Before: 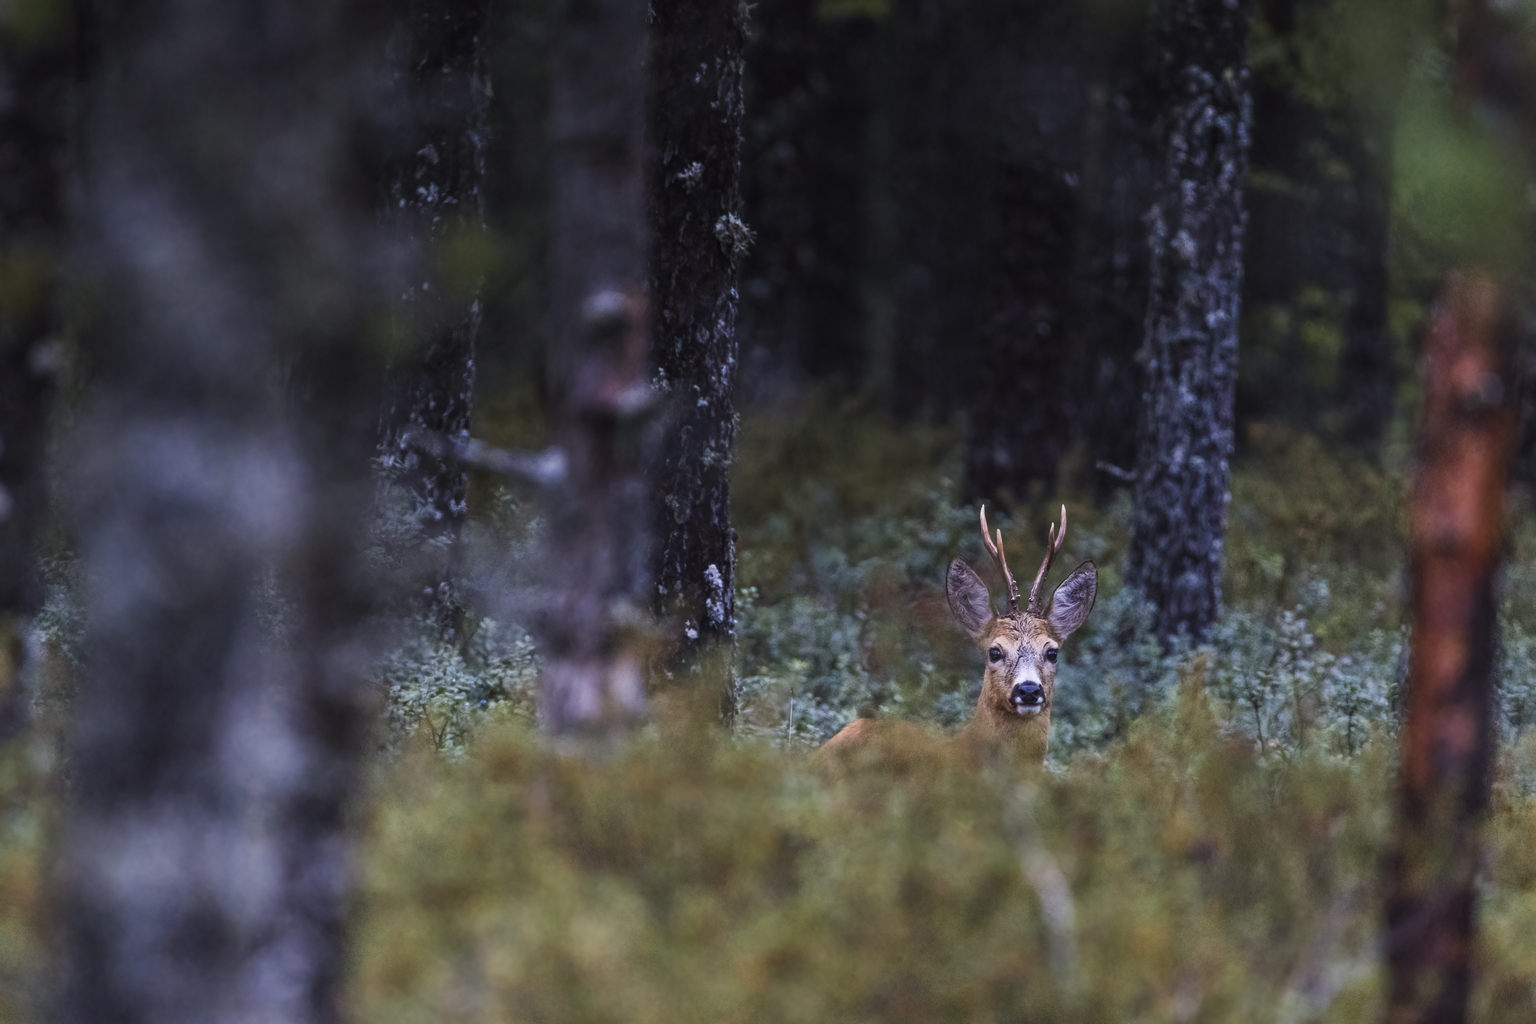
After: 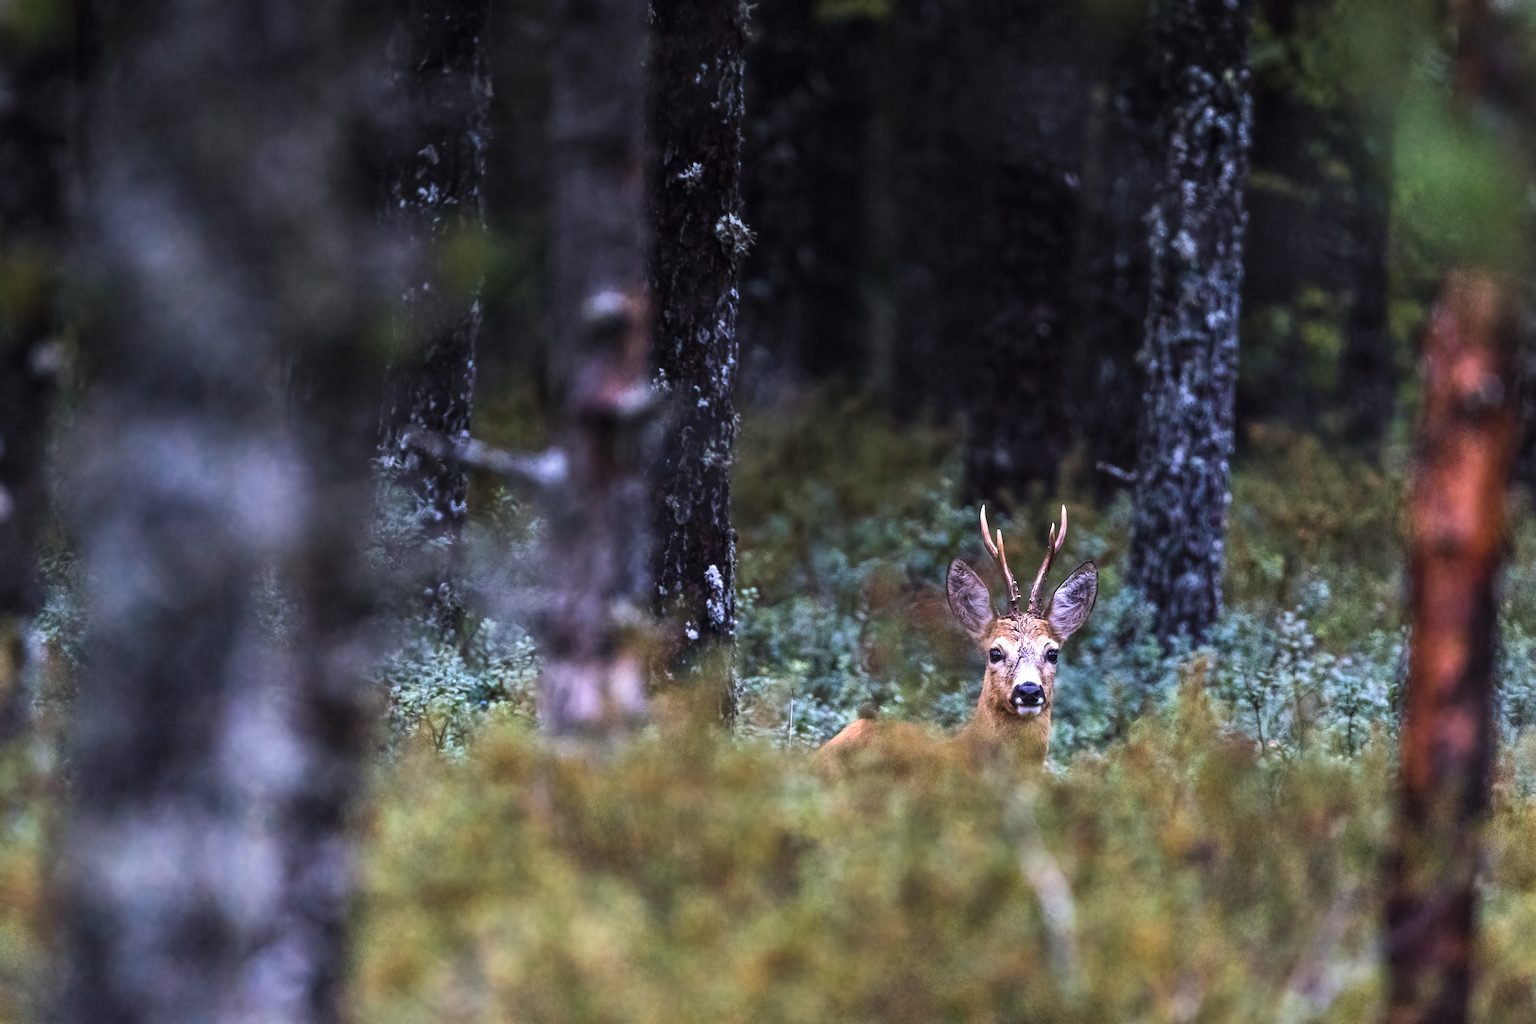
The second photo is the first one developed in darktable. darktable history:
shadows and highlights: radius 174.08, shadows 26.01, white point adjustment 3.02, highlights -68.82, shadows color adjustment 97.99%, highlights color adjustment 59.15%, soften with gaussian
exposure: exposure 0.377 EV, compensate exposure bias true, compensate highlight preservation false
color balance rgb: shadows lift › chroma 0.821%, shadows lift › hue 113.72°, power › hue 74.61°, linear chroma grading › global chroma 3.417%, perceptual saturation grading › global saturation 0.846%, global vibrance 9.544%
tone equalizer: -8 EV -0.408 EV, -7 EV -0.422 EV, -6 EV -0.336 EV, -5 EV -0.214 EV, -3 EV 0.199 EV, -2 EV 0.338 EV, -1 EV 0.367 EV, +0 EV 0.438 EV, edges refinement/feathering 500, mask exposure compensation -1.57 EV, preserve details no
